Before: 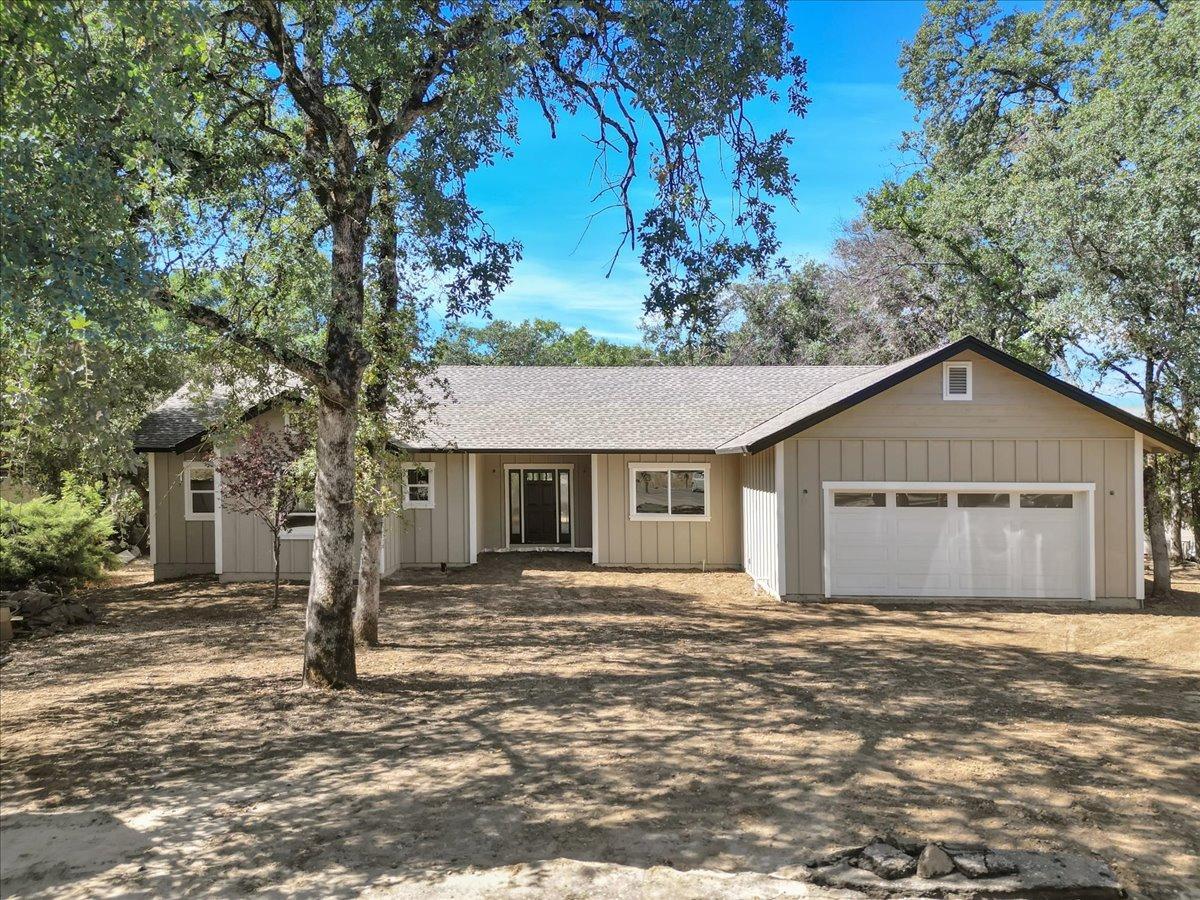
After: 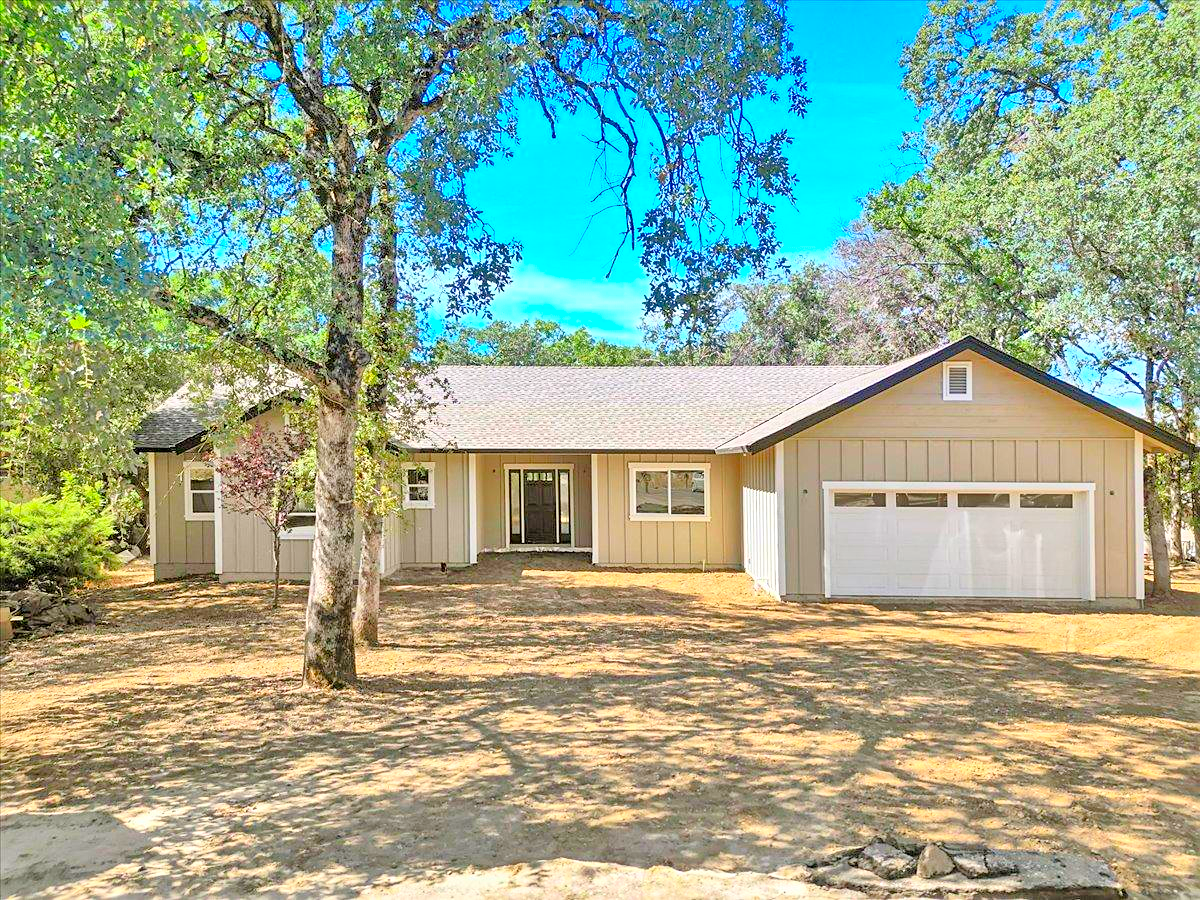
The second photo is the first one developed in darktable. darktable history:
contrast brightness saturation: contrast 0.202, brightness 0.197, saturation 0.816
sharpen: on, module defaults
tone equalizer: -7 EV 0.161 EV, -6 EV 0.565 EV, -5 EV 1.11 EV, -4 EV 1.31 EV, -3 EV 1.17 EV, -2 EV 0.6 EV, -1 EV 0.158 EV
